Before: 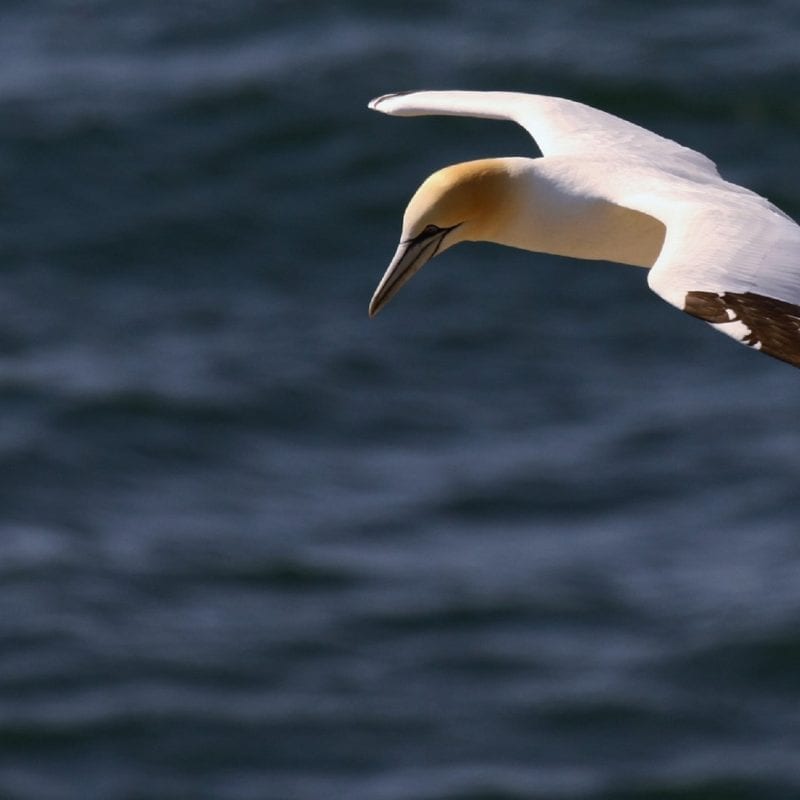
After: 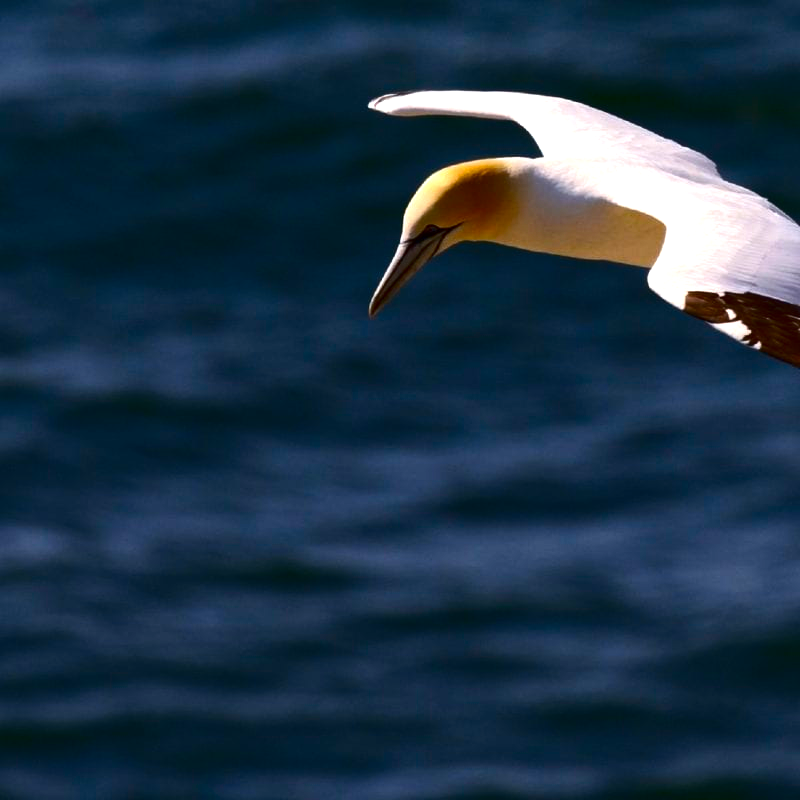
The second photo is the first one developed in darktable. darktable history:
exposure: exposure 0.567 EV, compensate highlight preservation false
contrast brightness saturation: contrast 0.125, brightness -0.221, saturation 0.148
color balance rgb: perceptual saturation grading › global saturation 30.953%, global vibrance 9.639%
